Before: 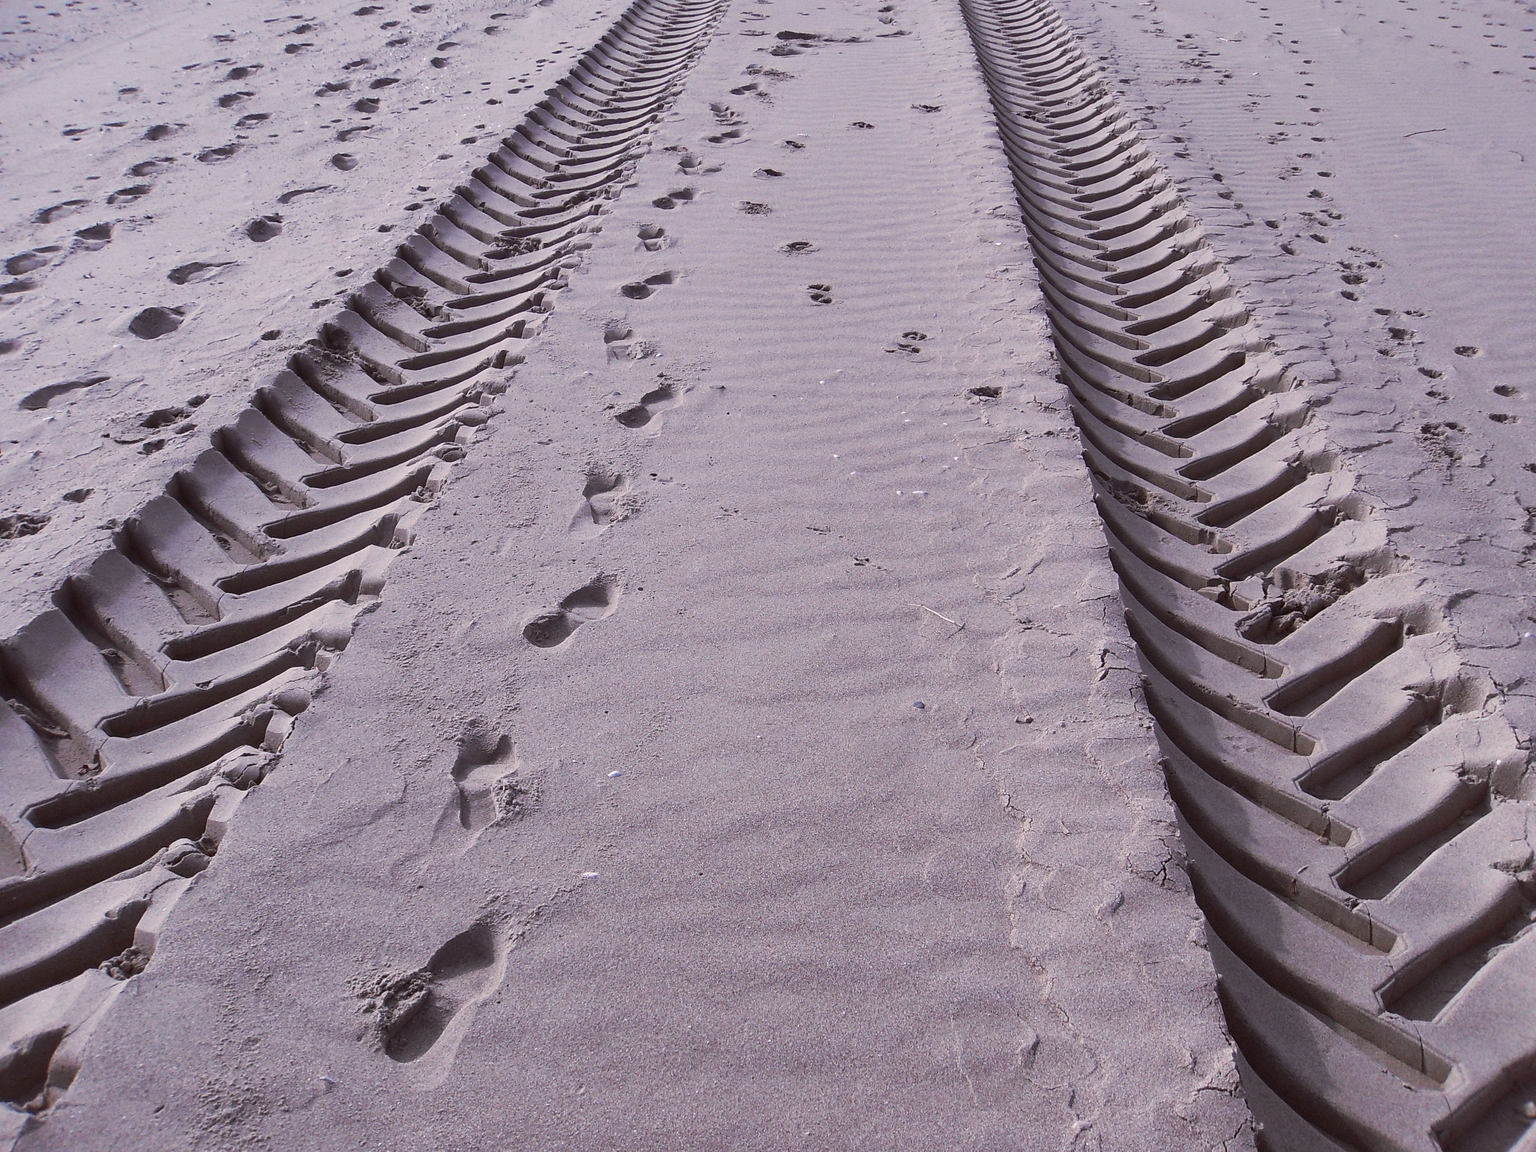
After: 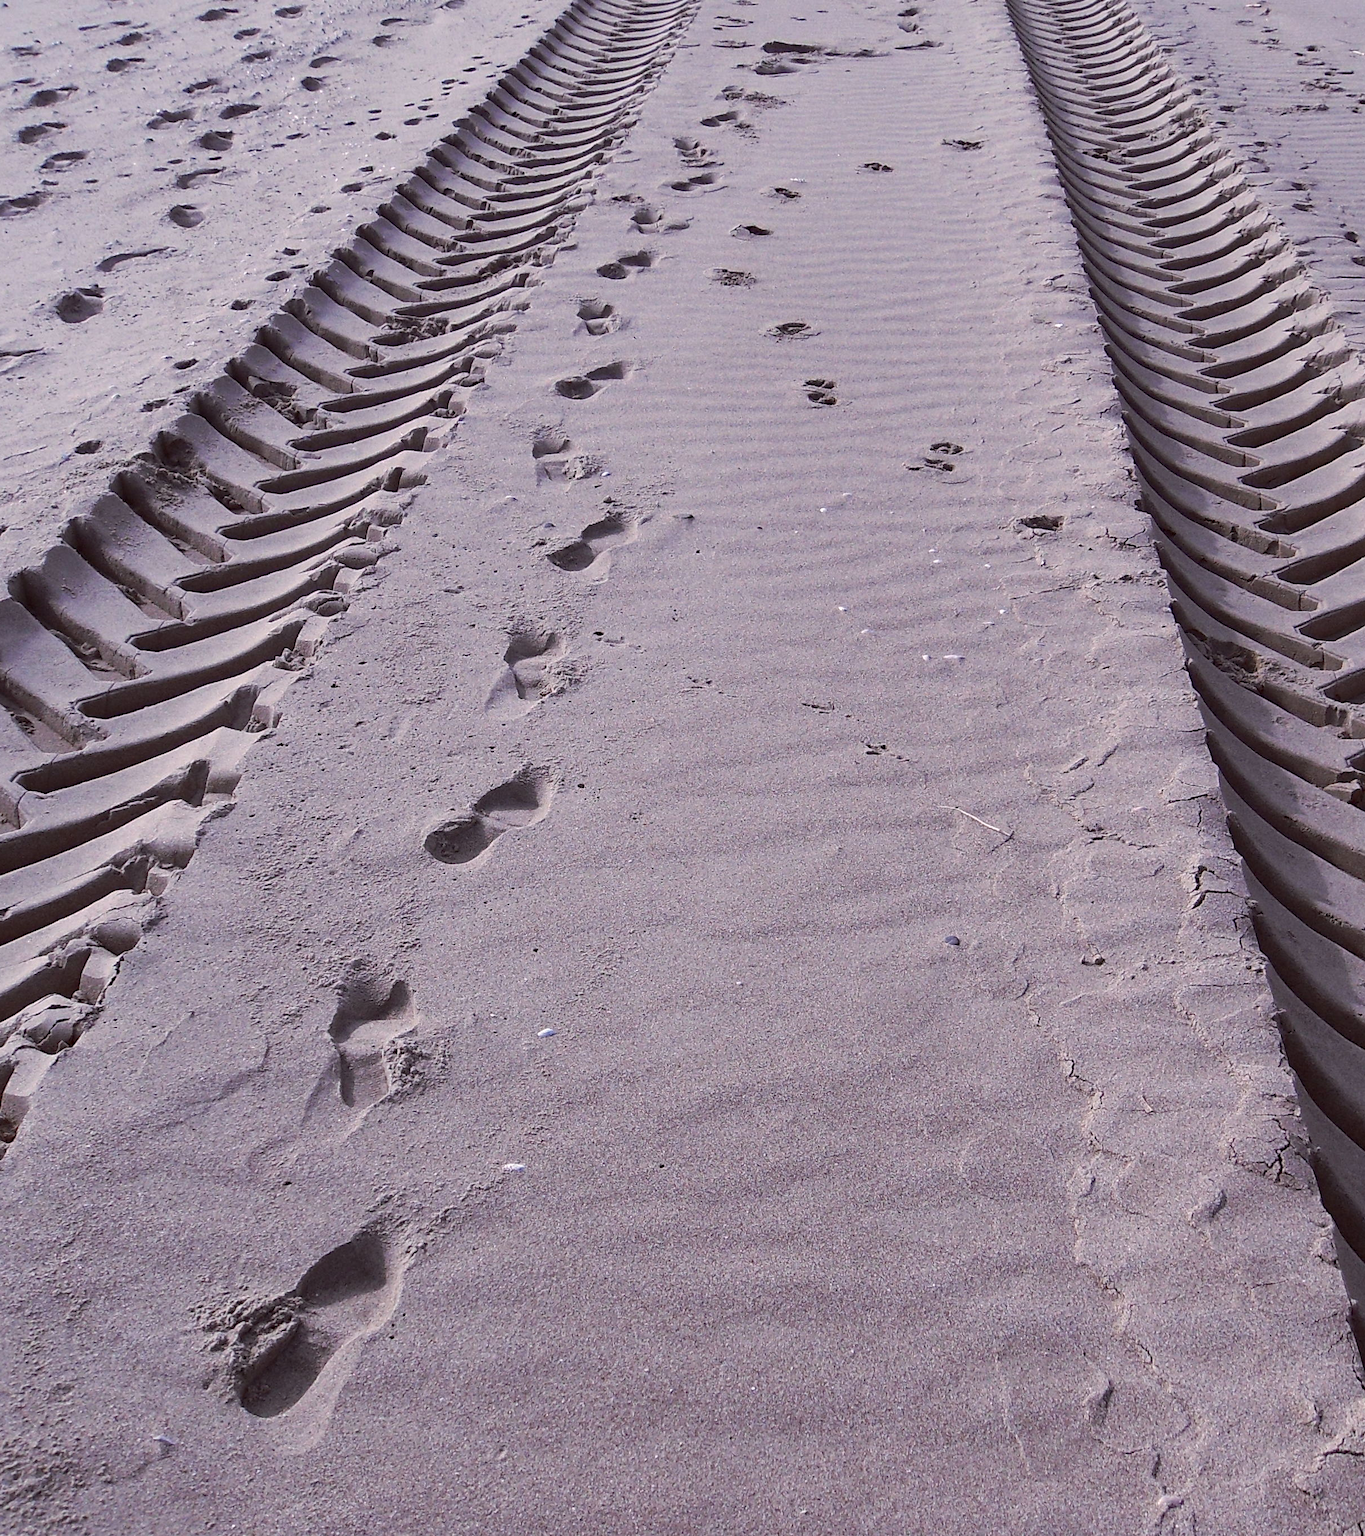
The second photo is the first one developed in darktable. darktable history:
tone equalizer: edges refinement/feathering 500, mask exposure compensation -1.57 EV, preserve details no
crop and rotate: left 13.358%, right 19.962%
haze removal: compatibility mode true, adaptive false
